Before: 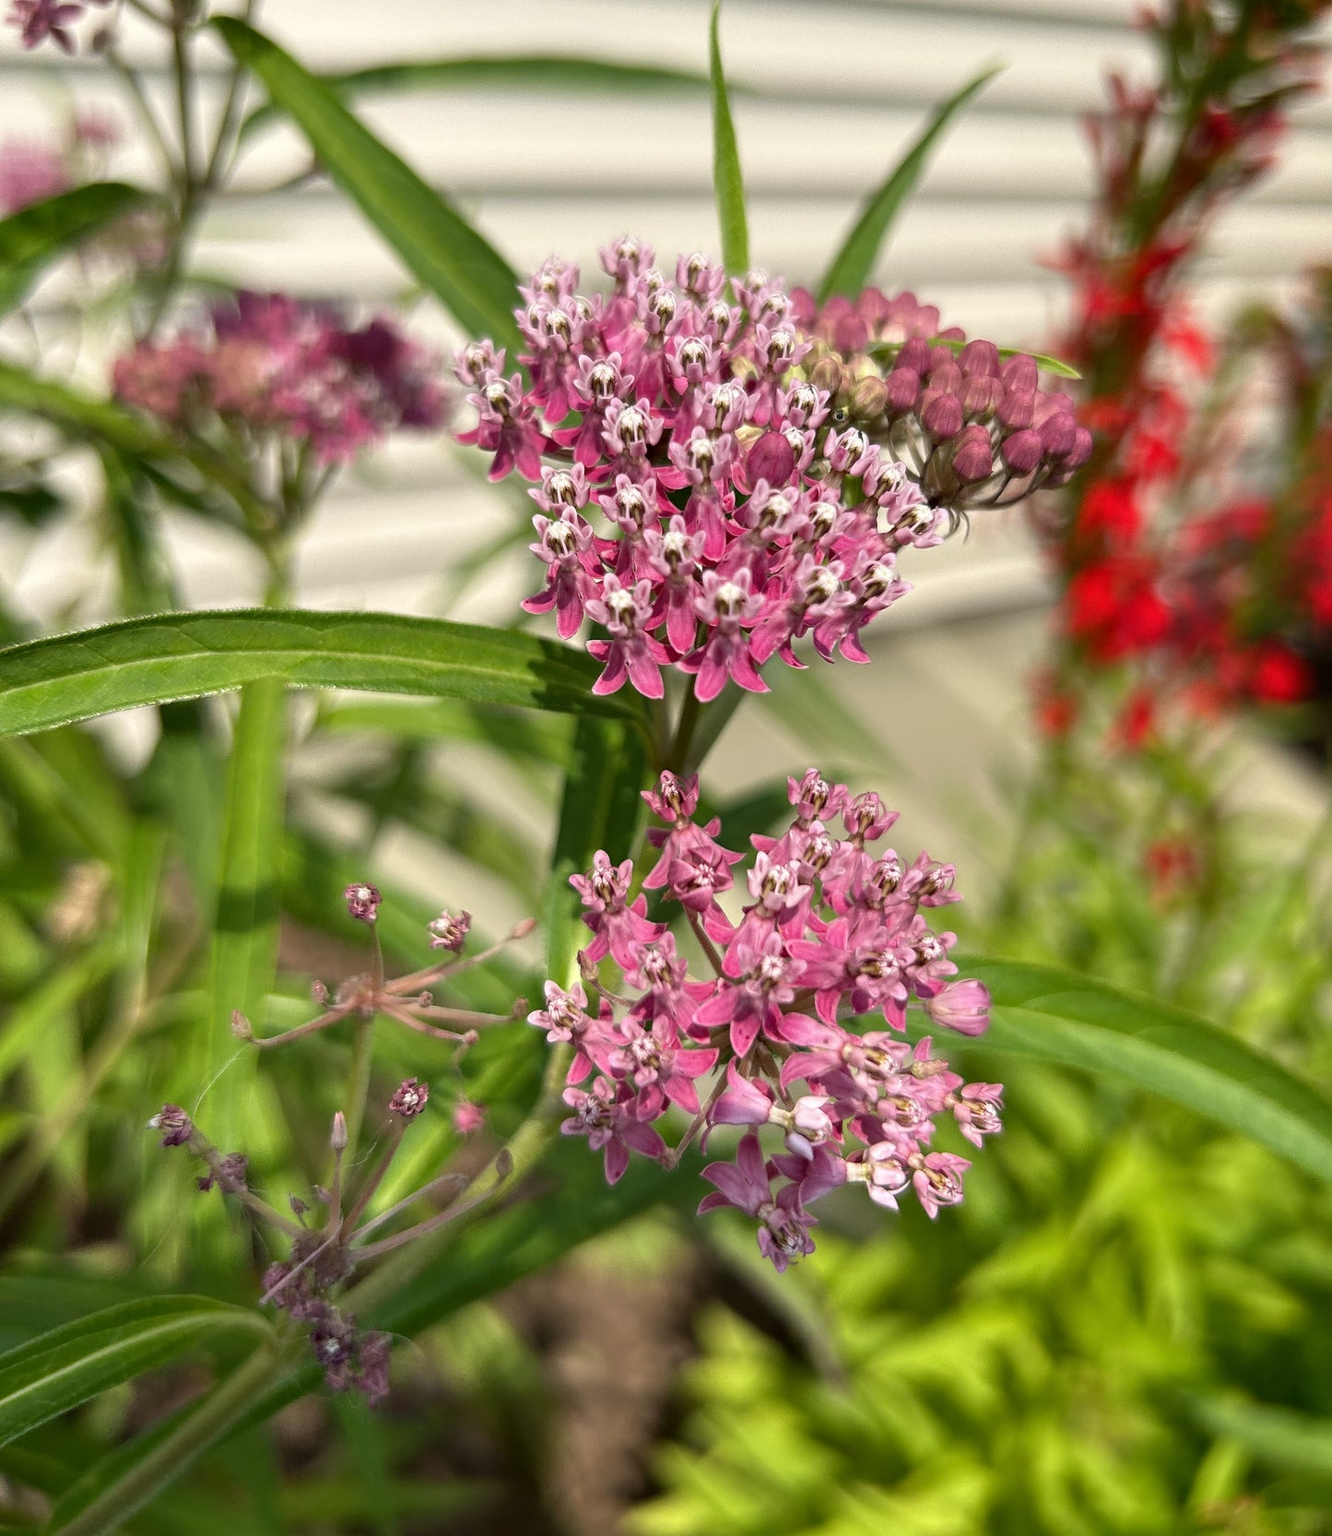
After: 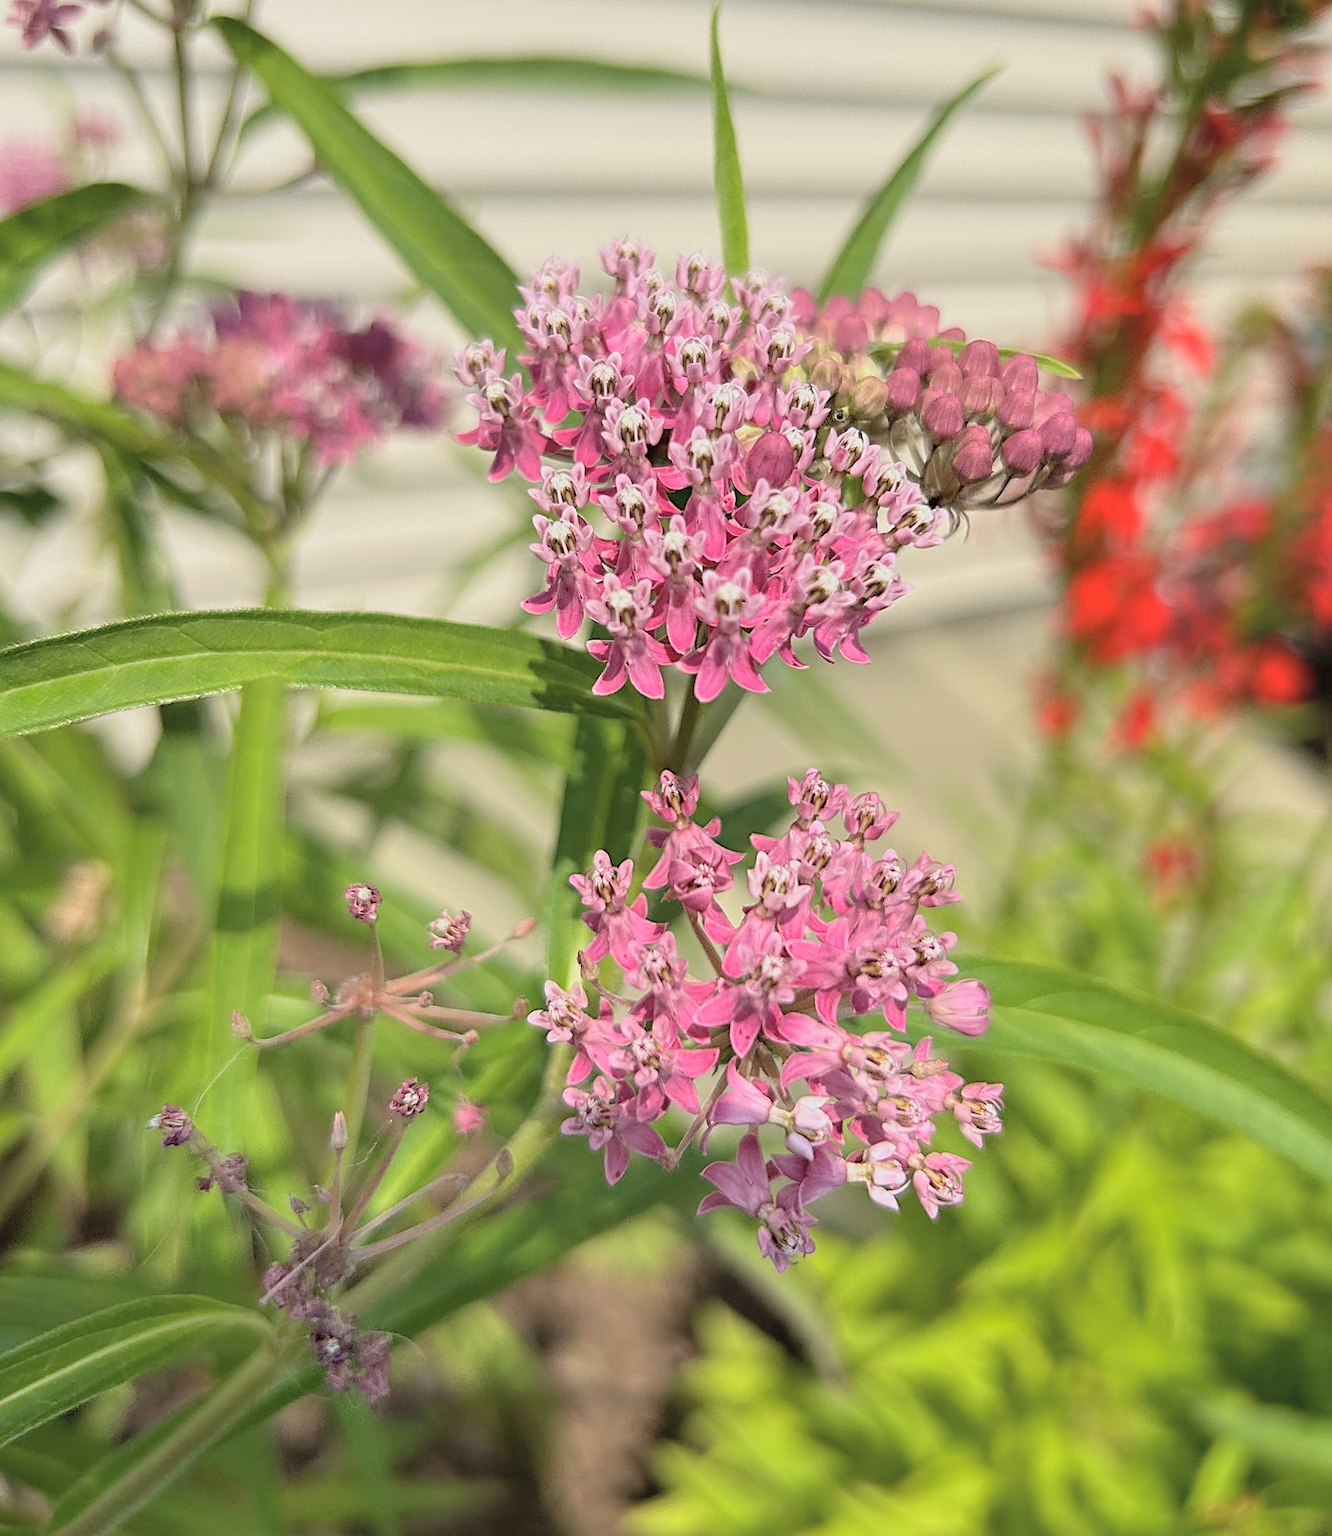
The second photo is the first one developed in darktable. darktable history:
sharpen: on, module defaults
global tonemap: drago (0.7, 100)
